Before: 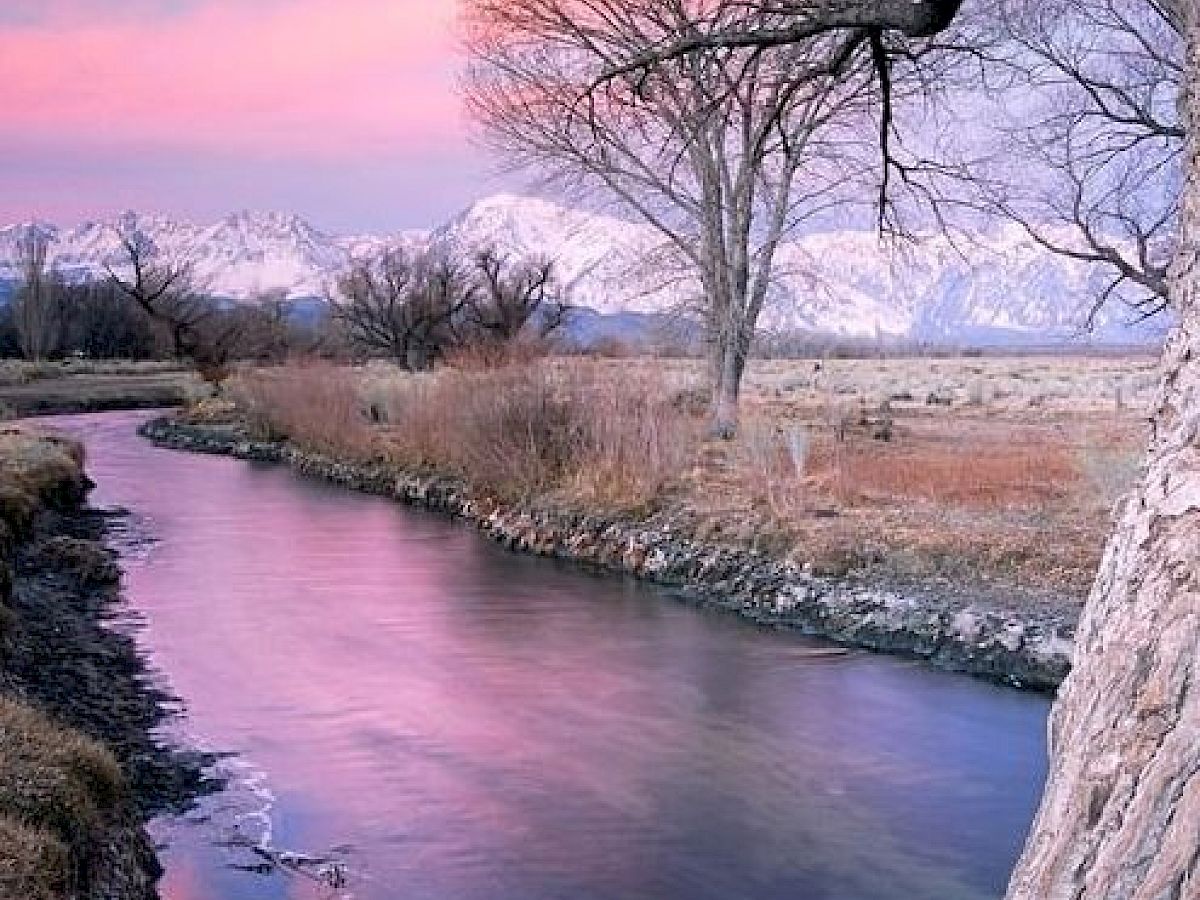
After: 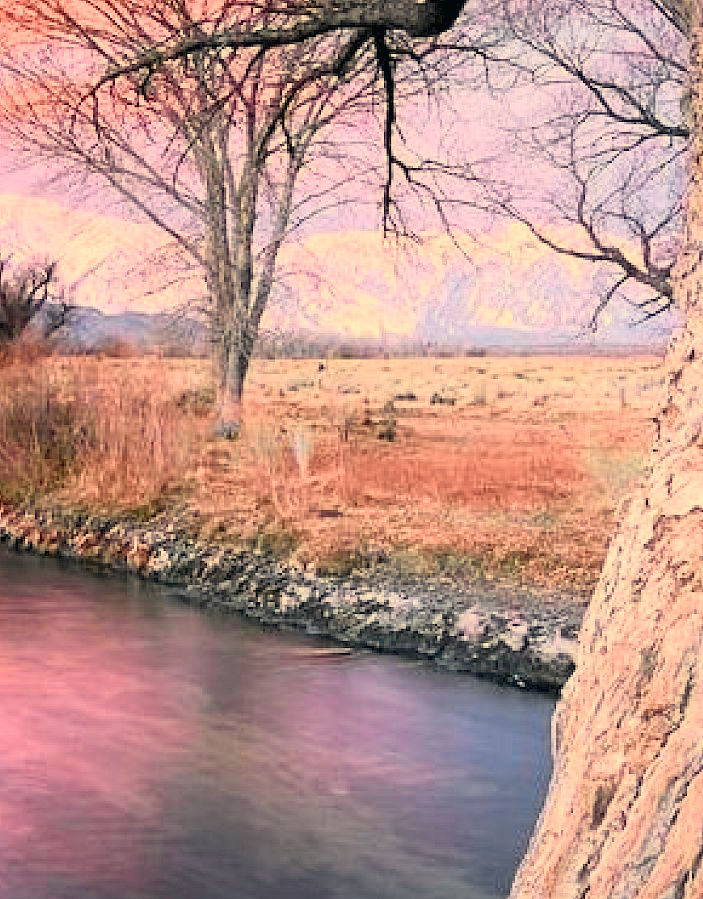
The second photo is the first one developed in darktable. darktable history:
crop: left 41.402%
white balance: red 1.123, blue 0.83
tone curve: curves: ch0 [(0, 0.013) (0.104, 0.103) (0.258, 0.267) (0.448, 0.489) (0.709, 0.794) (0.895, 0.915) (0.994, 0.971)]; ch1 [(0, 0) (0.335, 0.298) (0.446, 0.416) (0.488, 0.488) (0.515, 0.504) (0.581, 0.615) (0.635, 0.661) (1, 1)]; ch2 [(0, 0) (0.314, 0.306) (0.436, 0.447) (0.502, 0.5) (0.538, 0.541) (0.568, 0.603) (0.641, 0.635) (0.717, 0.701) (1, 1)], color space Lab, independent channels, preserve colors none
